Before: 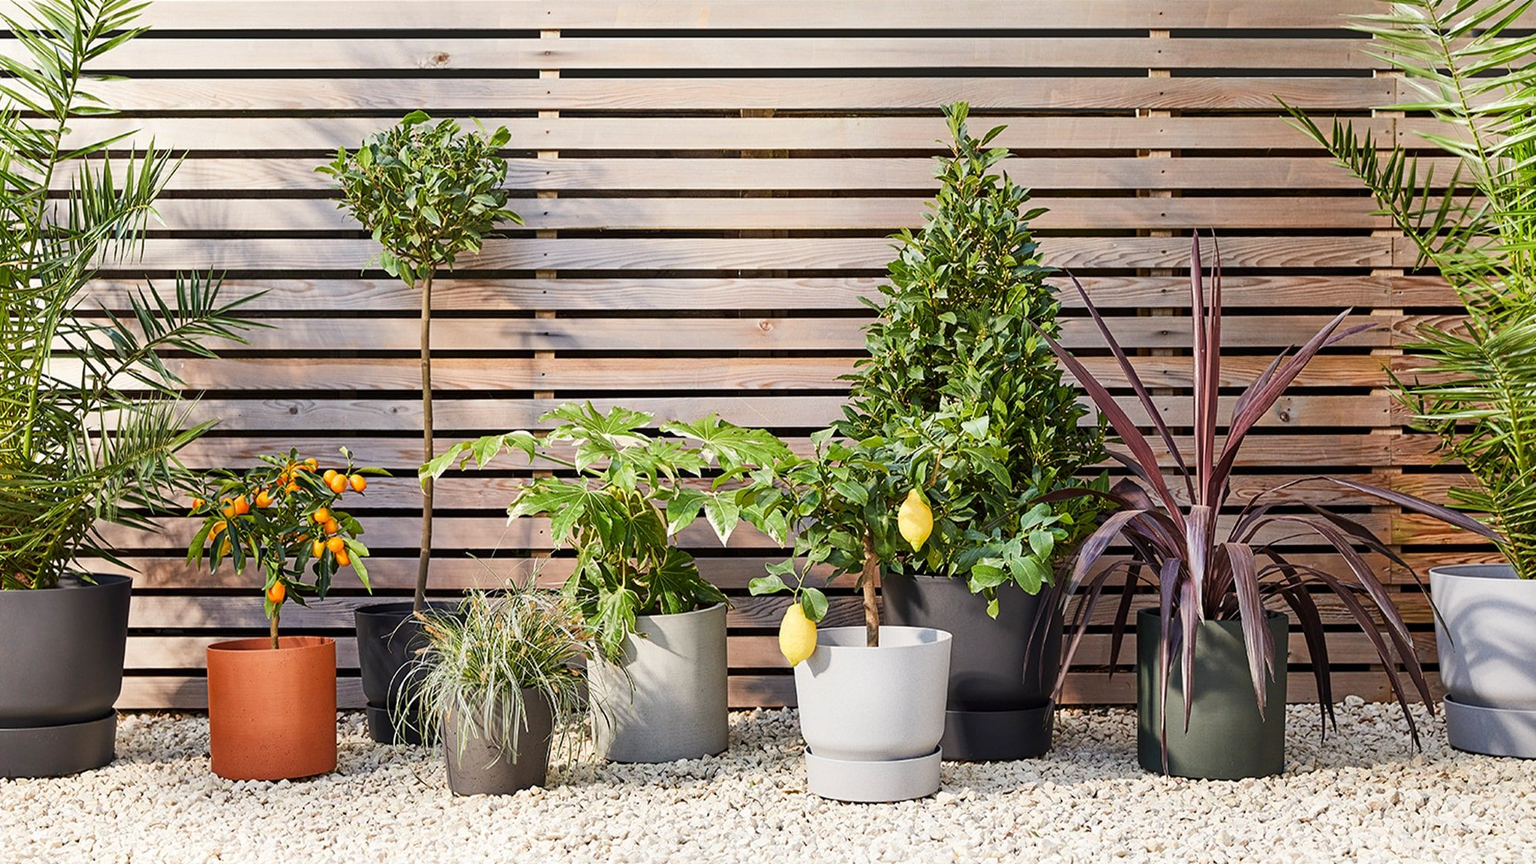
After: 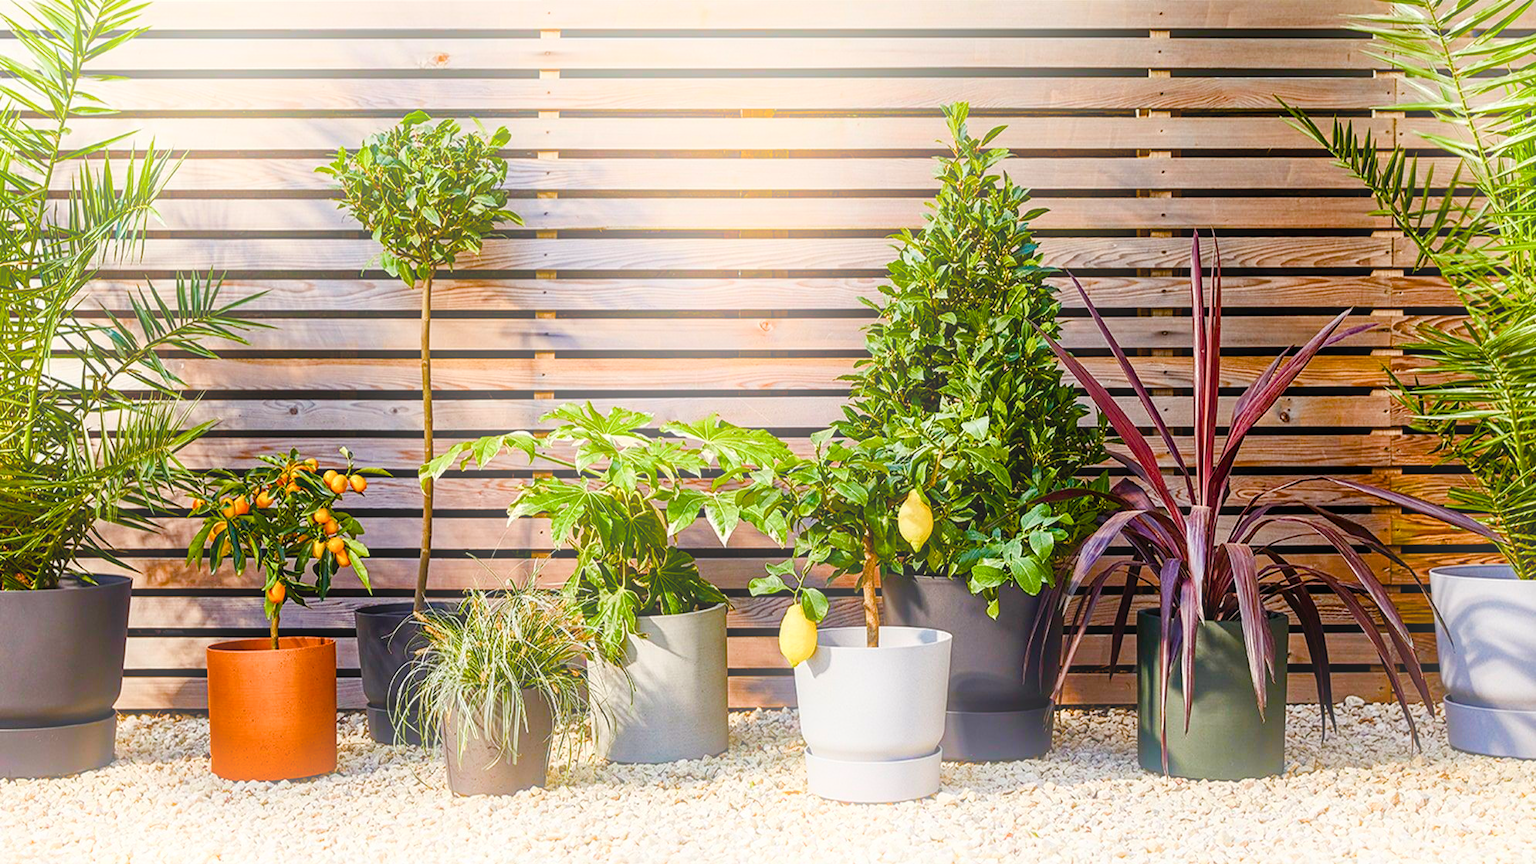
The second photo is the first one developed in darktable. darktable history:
contrast brightness saturation: contrast 0.07
local contrast: on, module defaults
bloom: threshold 82.5%, strength 16.25%
color balance rgb: perceptual saturation grading › global saturation 24.74%, perceptual saturation grading › highlights -51.22%, perceptual saturation grading › mid-tones 19.16%, perceptual saturation grading › shadows 60.98%, global vibrance 50%
